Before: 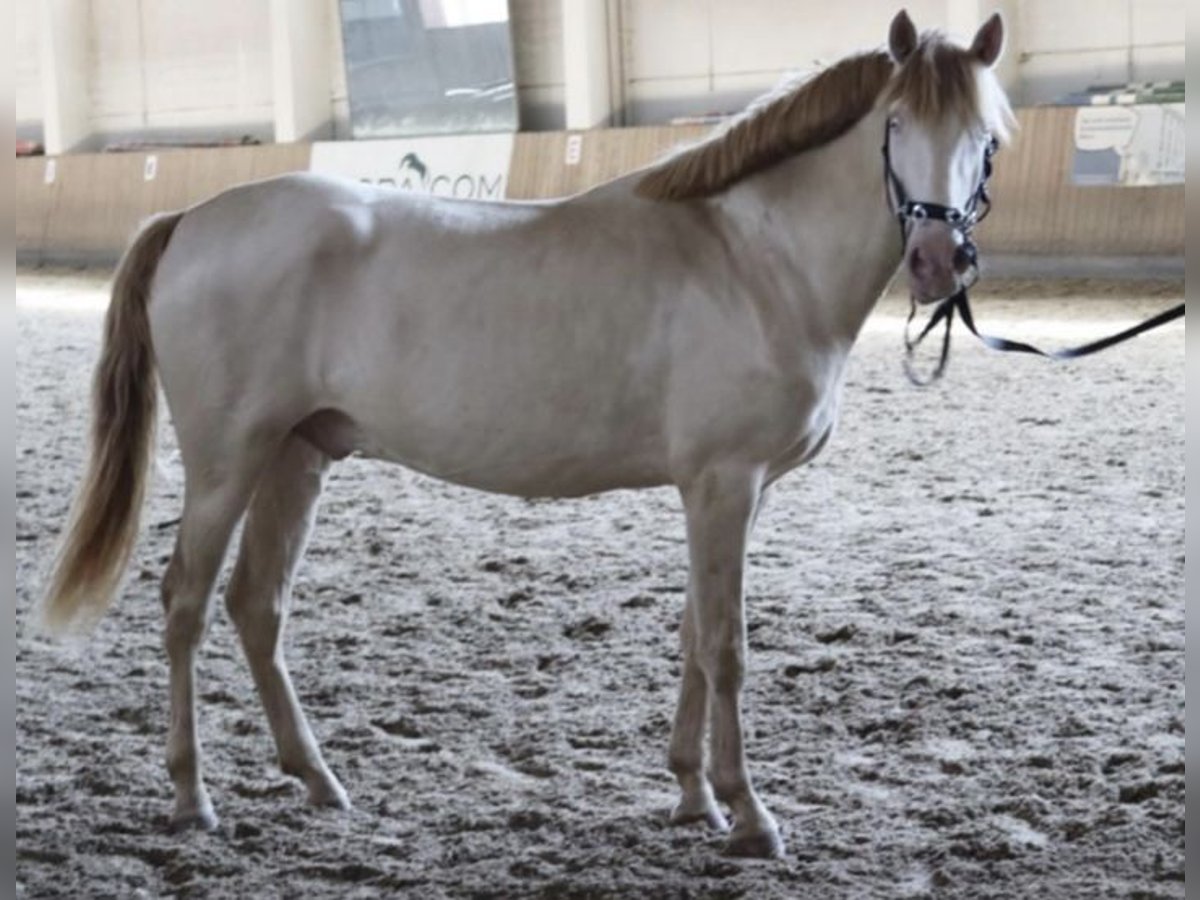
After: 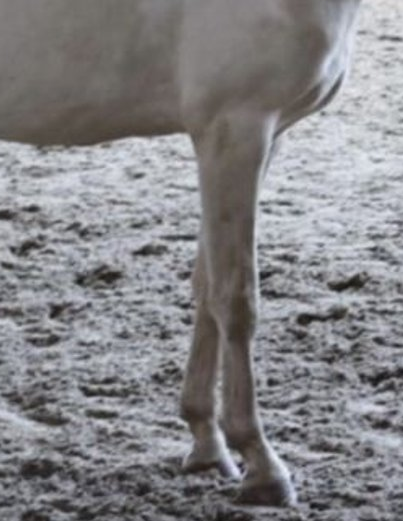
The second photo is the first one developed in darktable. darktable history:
crop: left 40.7%, top 39.164%, right 25.708%, bottom 2.9%
